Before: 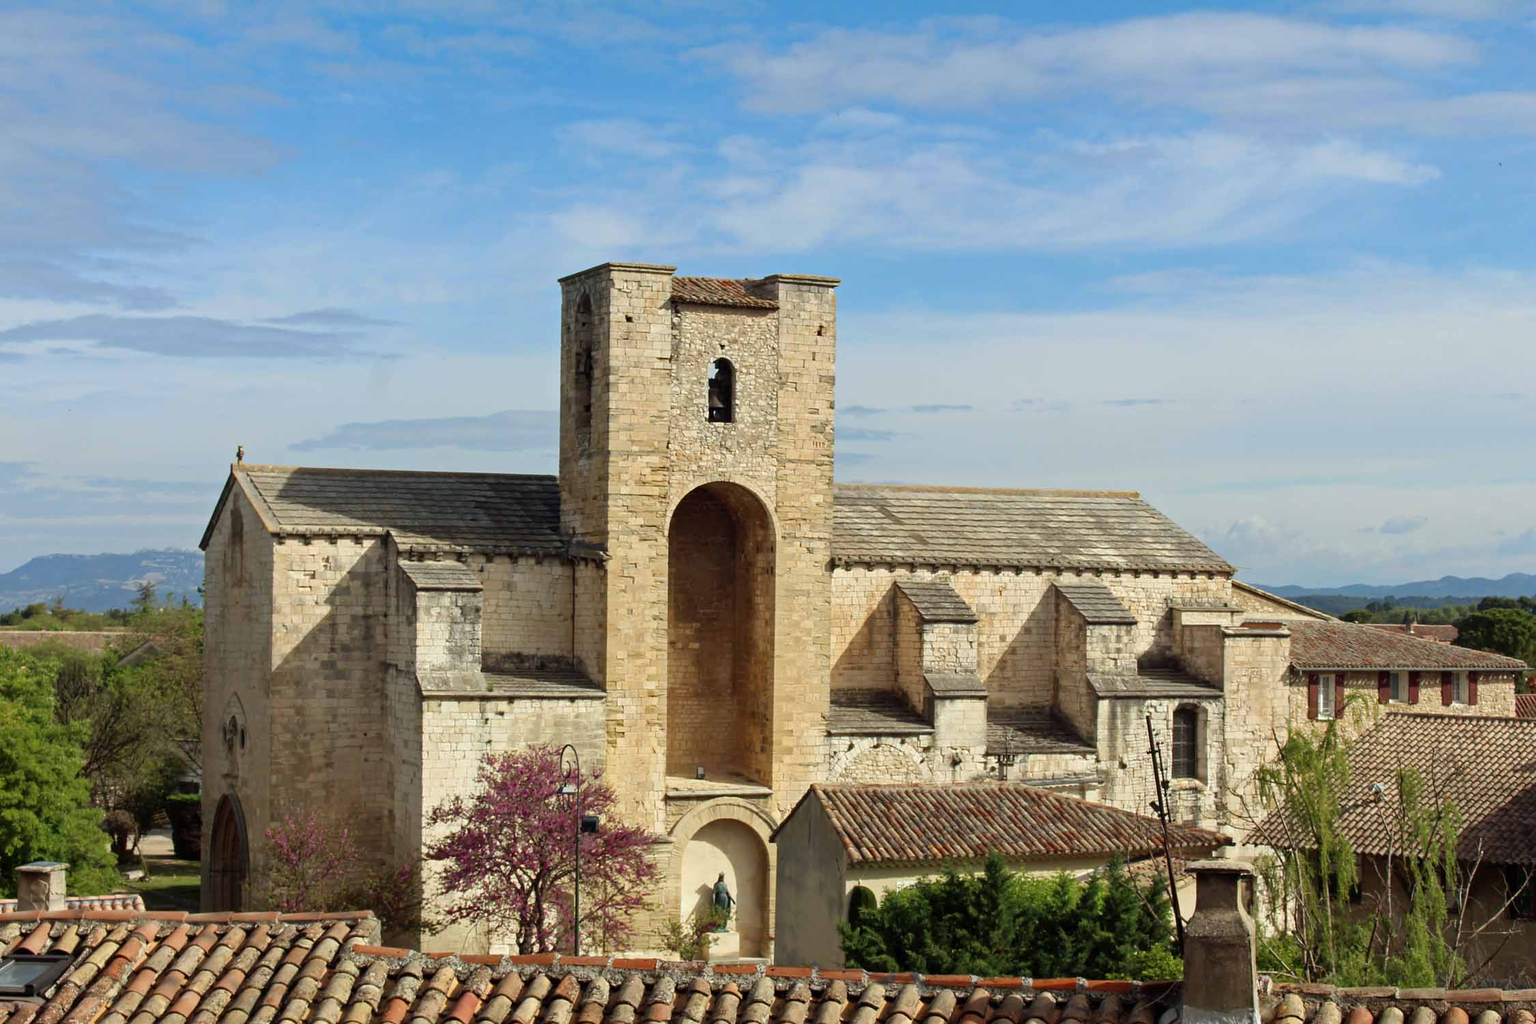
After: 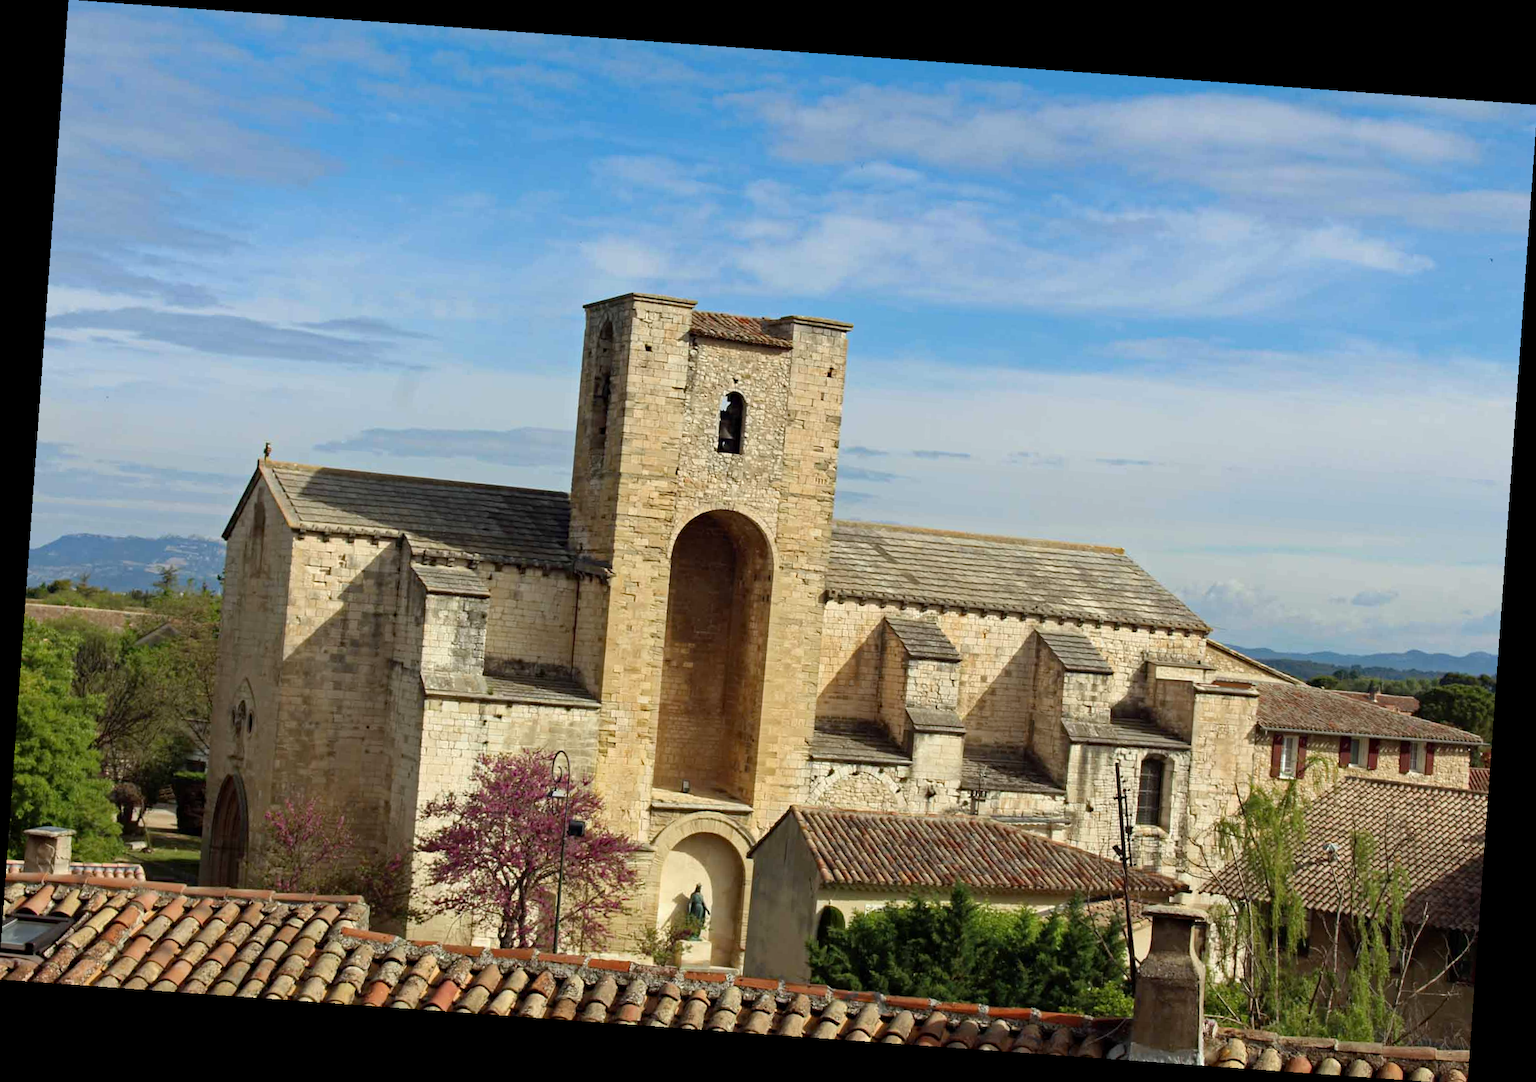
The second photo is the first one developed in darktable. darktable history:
crop and rotate: left 0.126%
rotate and perspective: rotation 4.1°, automatic cropping off
haze removal: compatibility mode true, adaptive false
